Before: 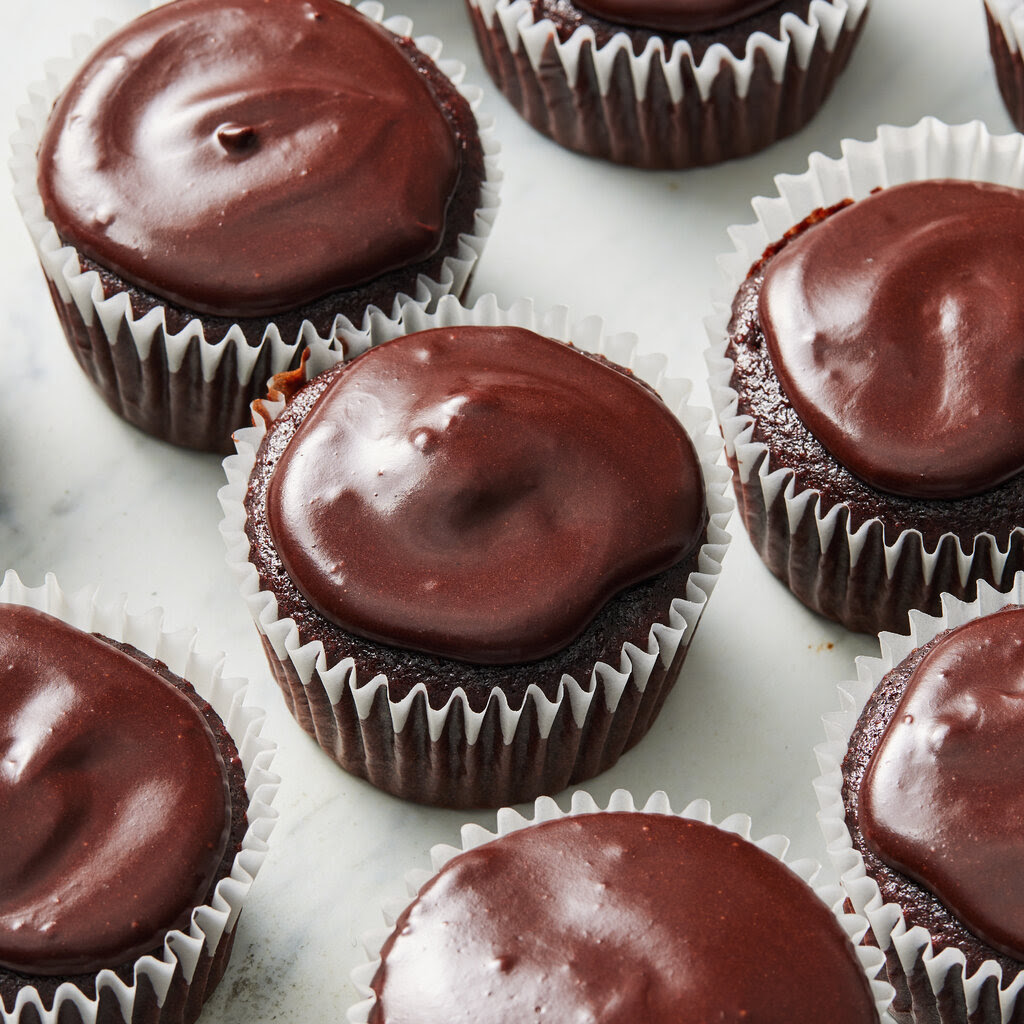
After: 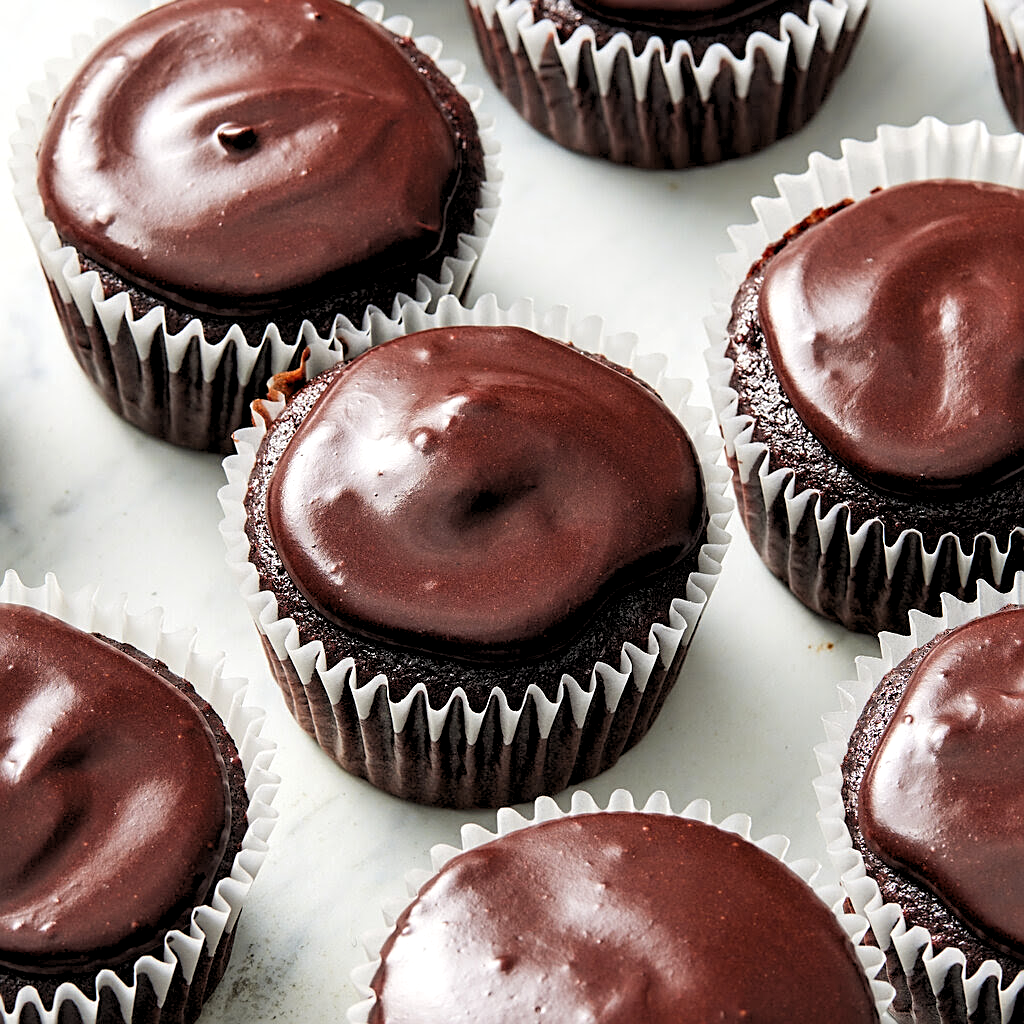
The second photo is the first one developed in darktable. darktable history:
rgb levels: levels [[0.01, 0.419, 0.839], [0, 0.5, 1], [0, 0.5, 1]]
sharpen: on, module defaults
